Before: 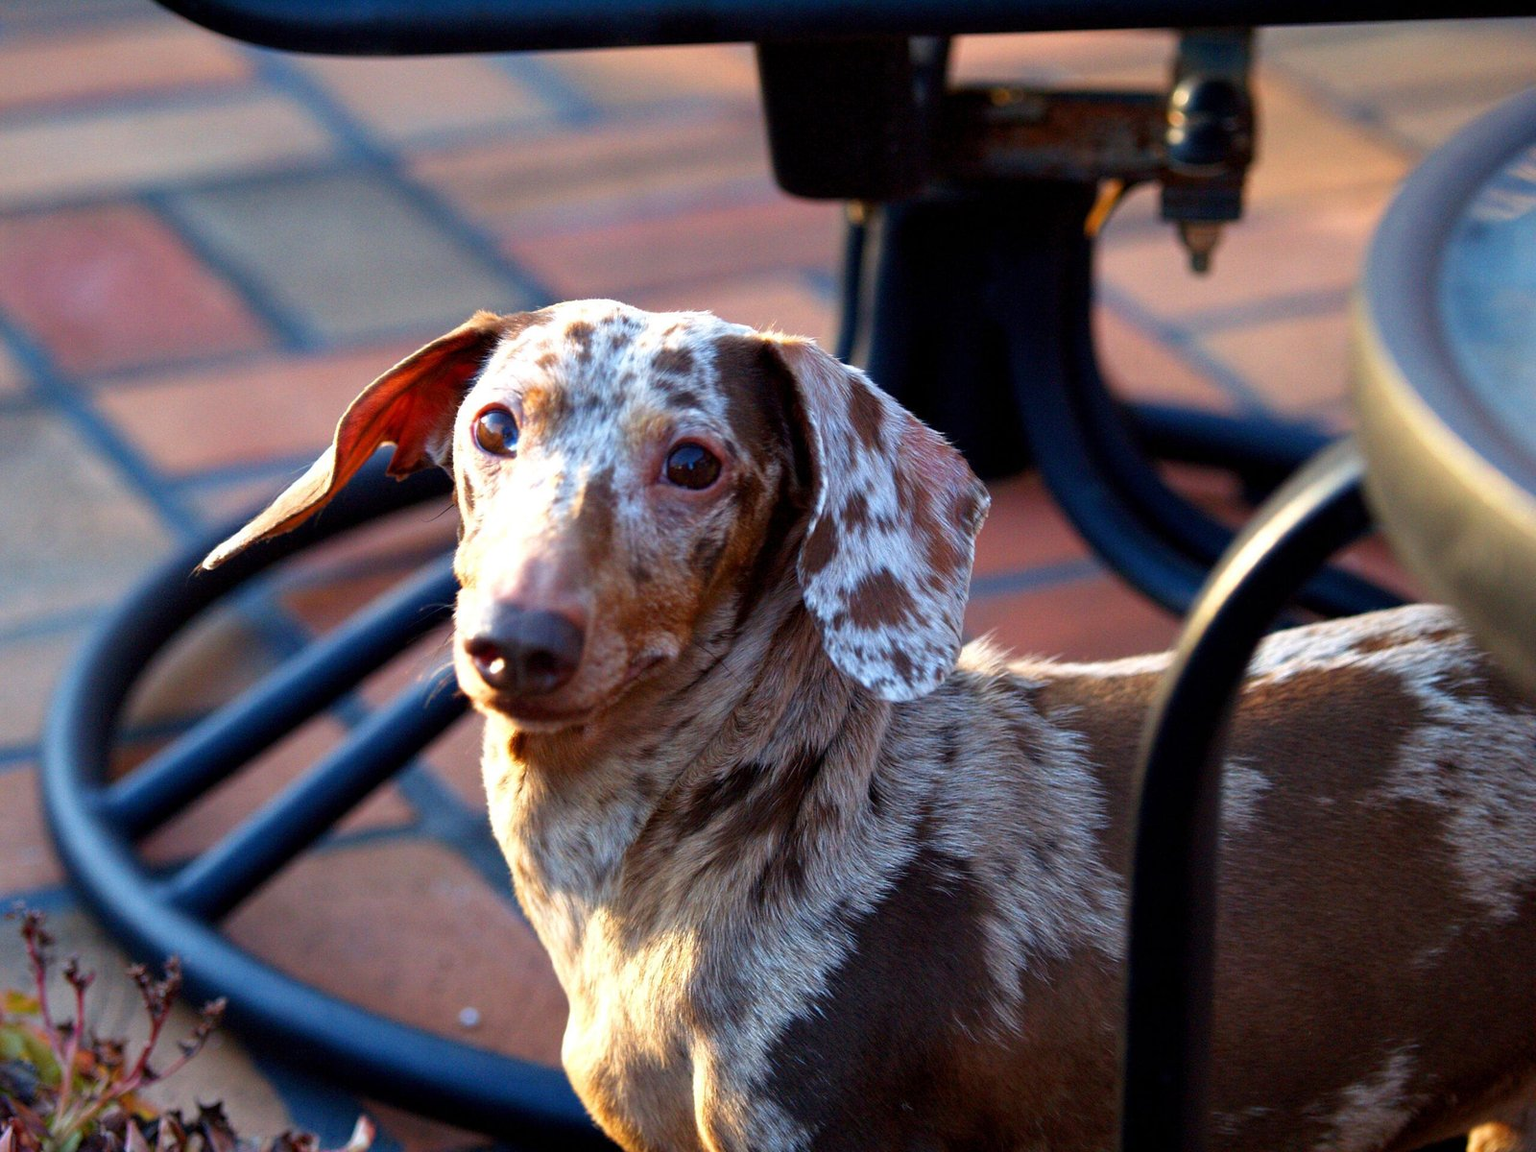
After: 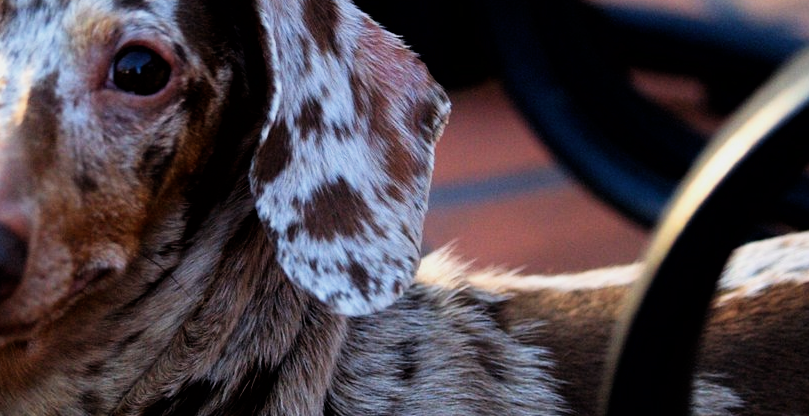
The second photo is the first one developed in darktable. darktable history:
crop: left 36.356%, top 34.6%, right 13.045%, bottom 30.665%
filmic rgb: black relative exposure -16 EV, white relative exposure 6.25 EV, hardness 5.1, contrast 1.346
